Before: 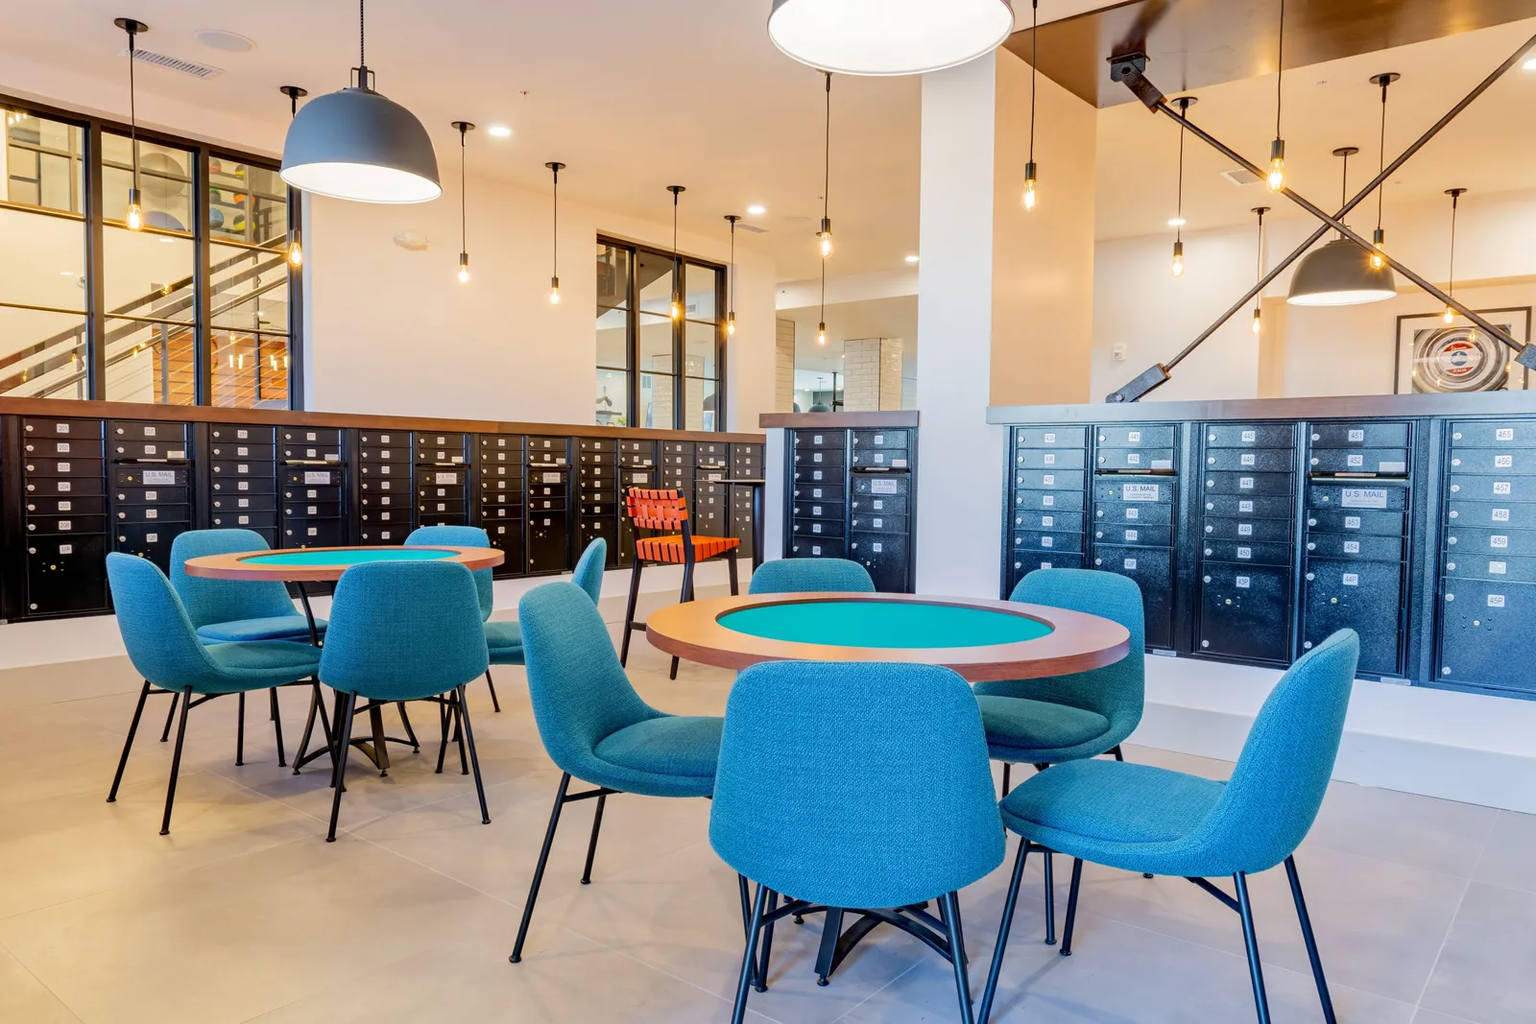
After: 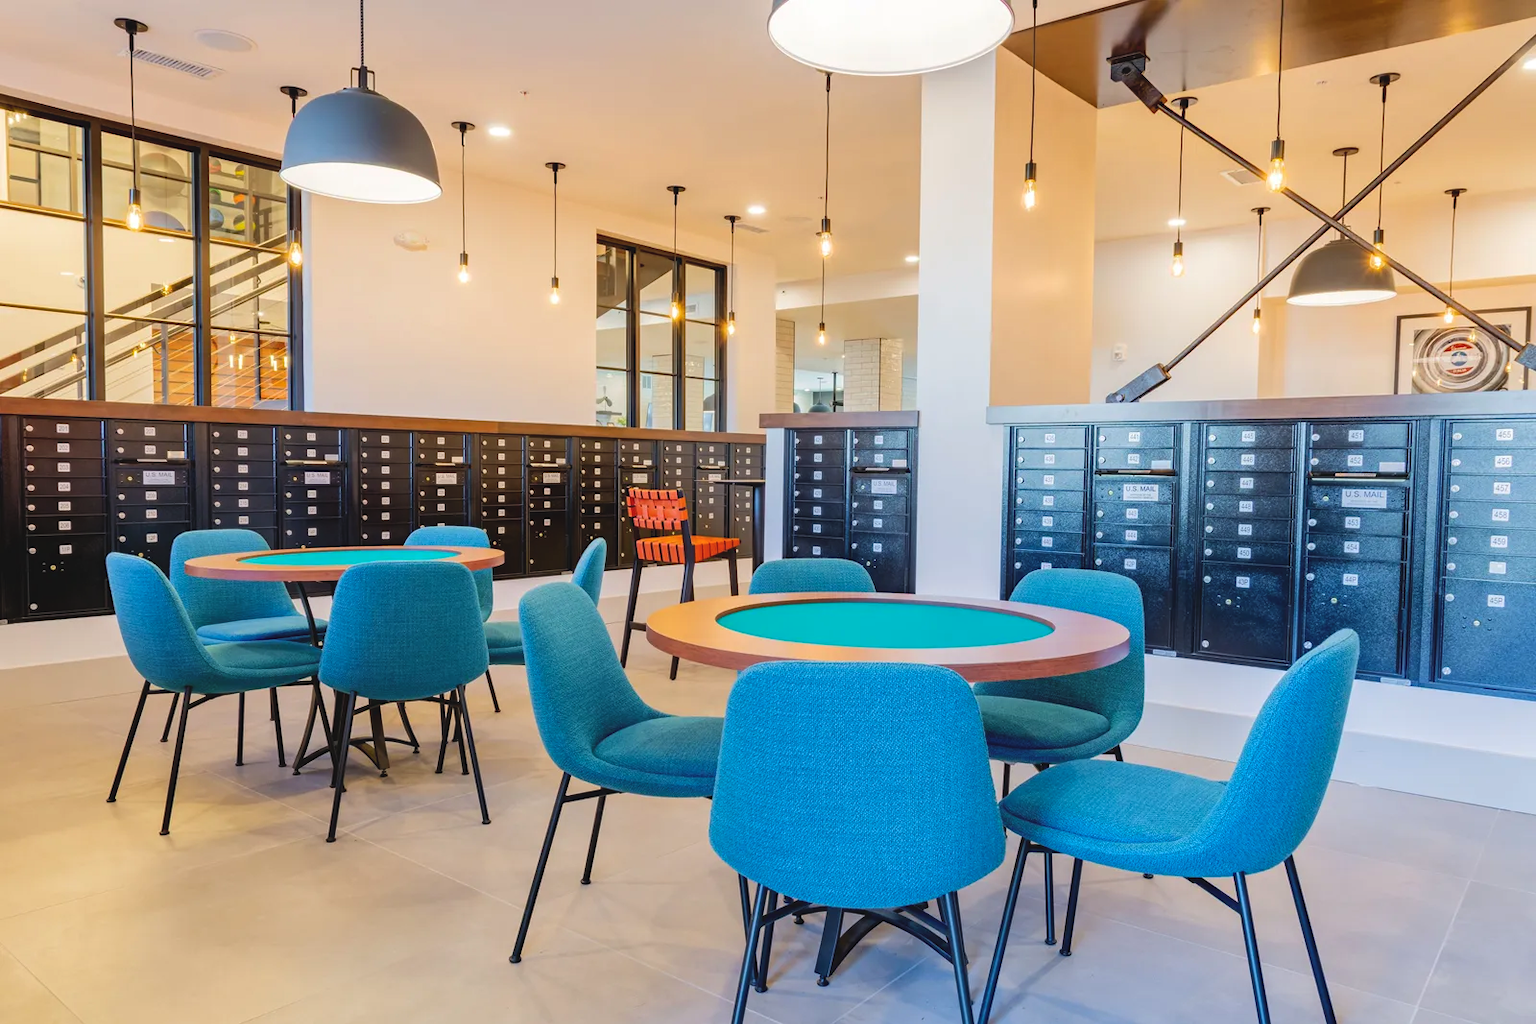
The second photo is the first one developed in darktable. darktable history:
color balance rgb: global offset › luminance 0.71%, perceptual saturation grading › global saturation 0.914%, global vibrance 20%
